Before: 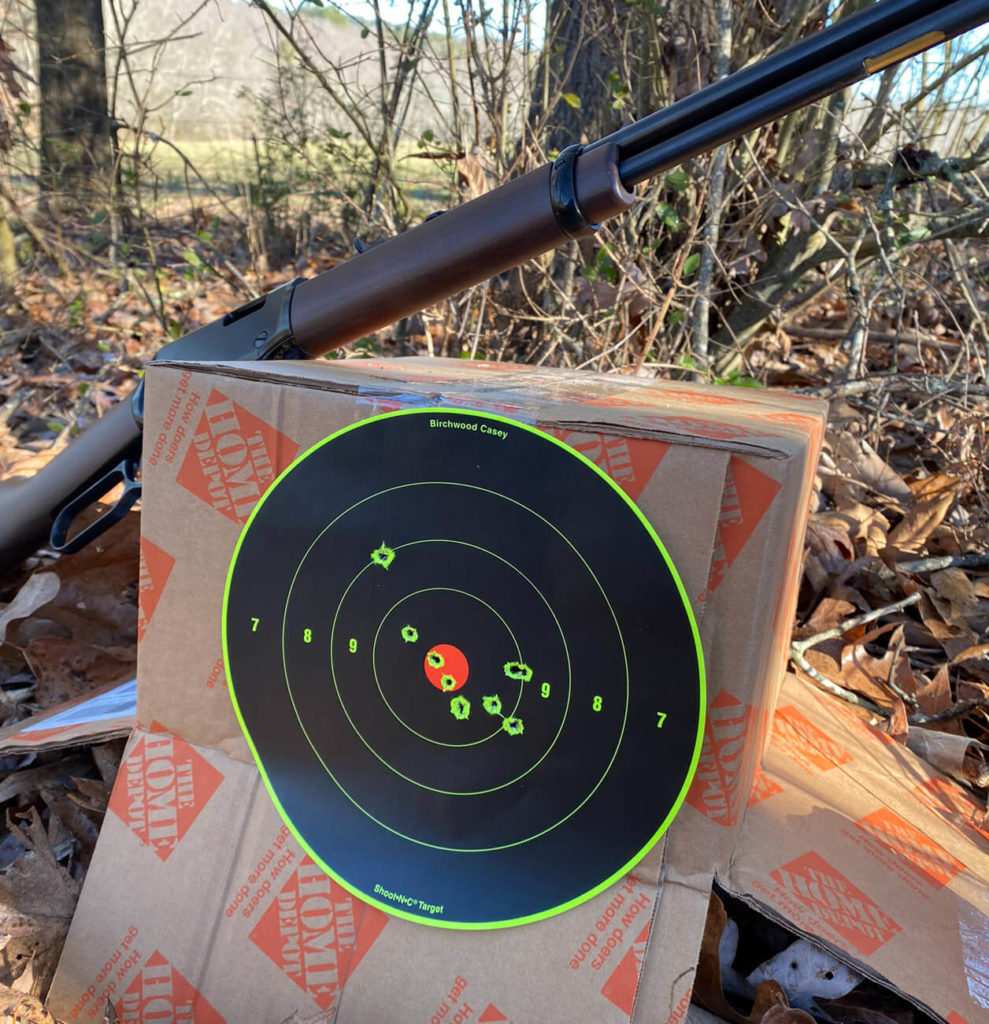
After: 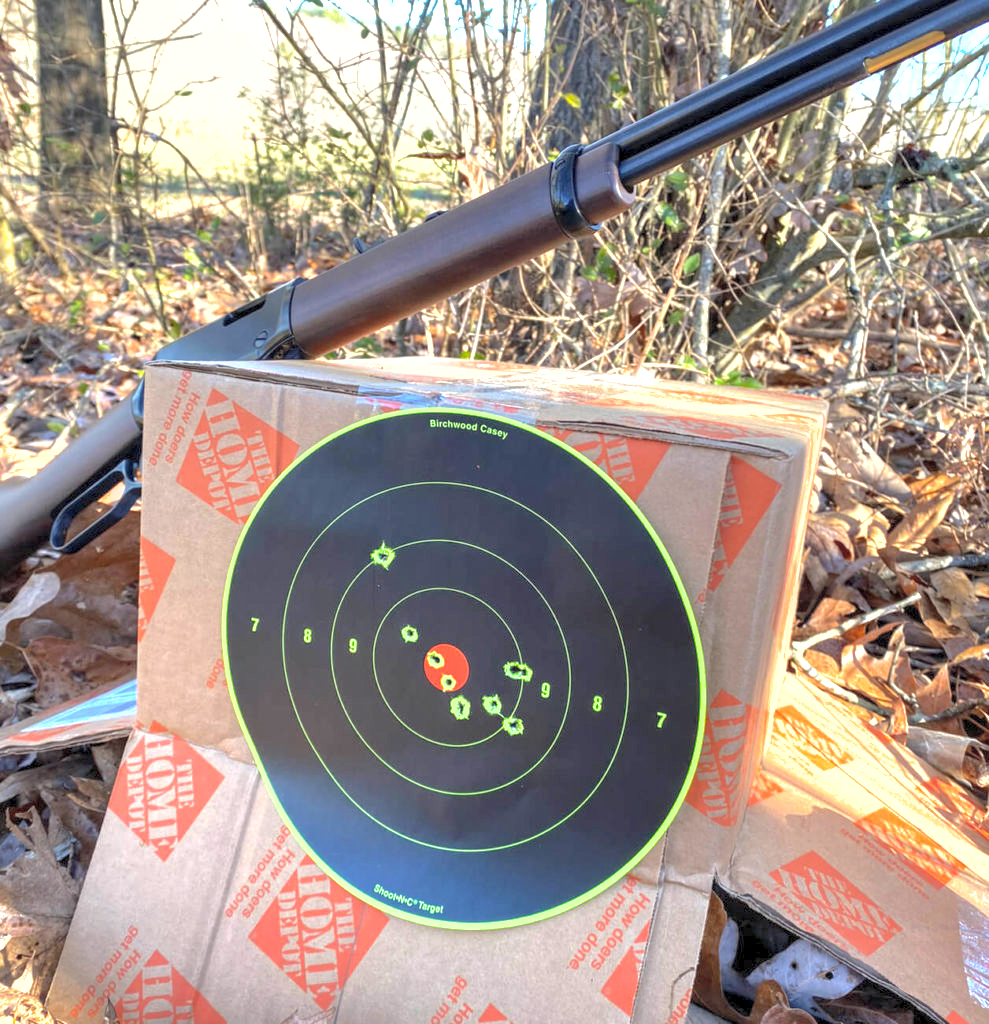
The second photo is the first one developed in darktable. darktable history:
exposure: exposure 1 EV, compensate exposure bias true, compensate highlight preservation false
shadows and highlights: on, module defaults
local contrast: on, module defaults
contrast brightness saturation: brightness 0.144
